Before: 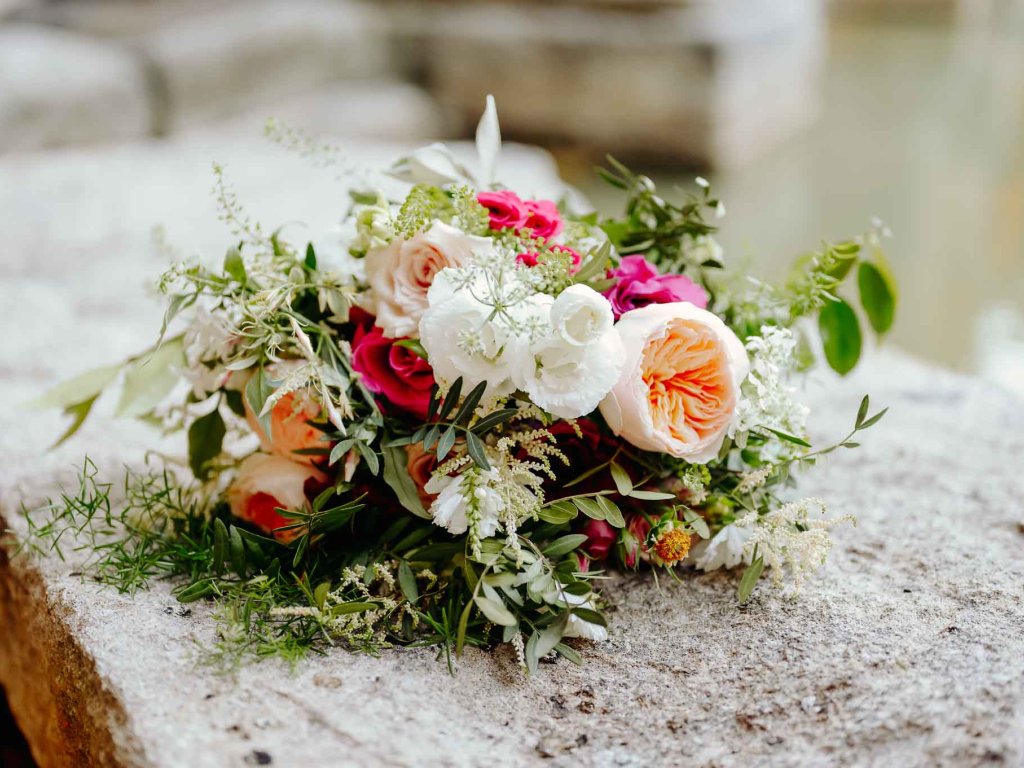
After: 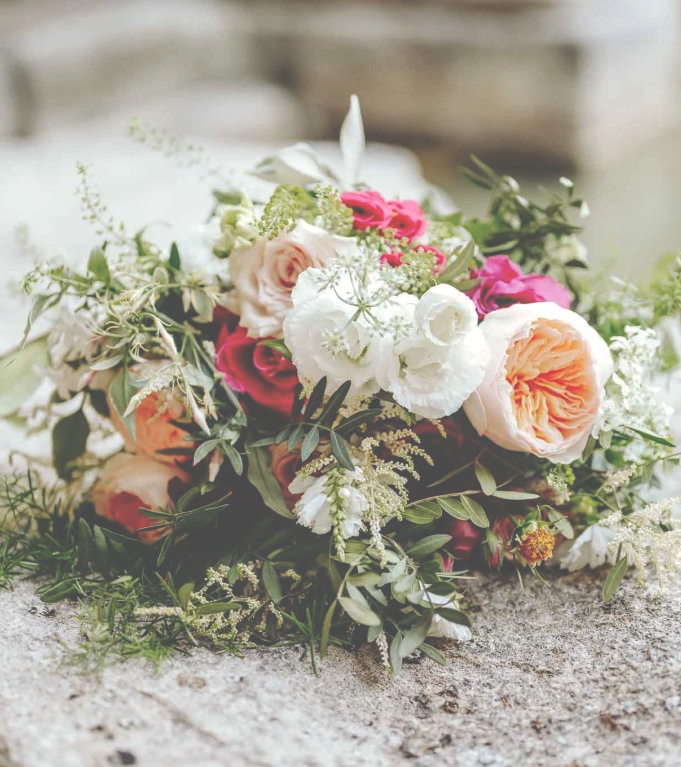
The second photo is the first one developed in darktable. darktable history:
crop and rotate: left 13.369%, right 20.059%
local contrast: on, module defaults
exposure: black level correction -0.086, compensate highlight preservation false
